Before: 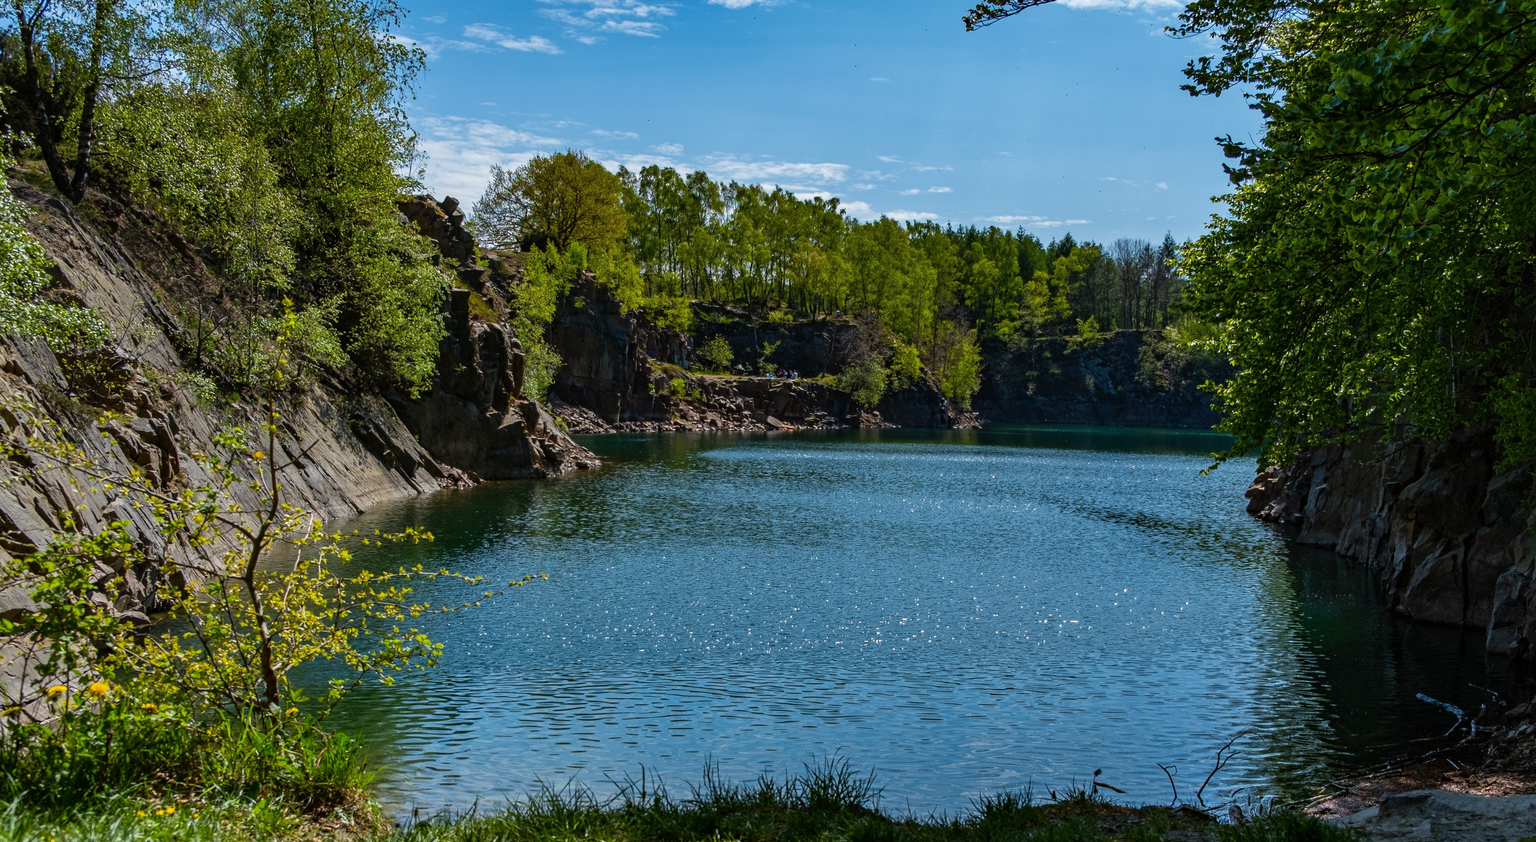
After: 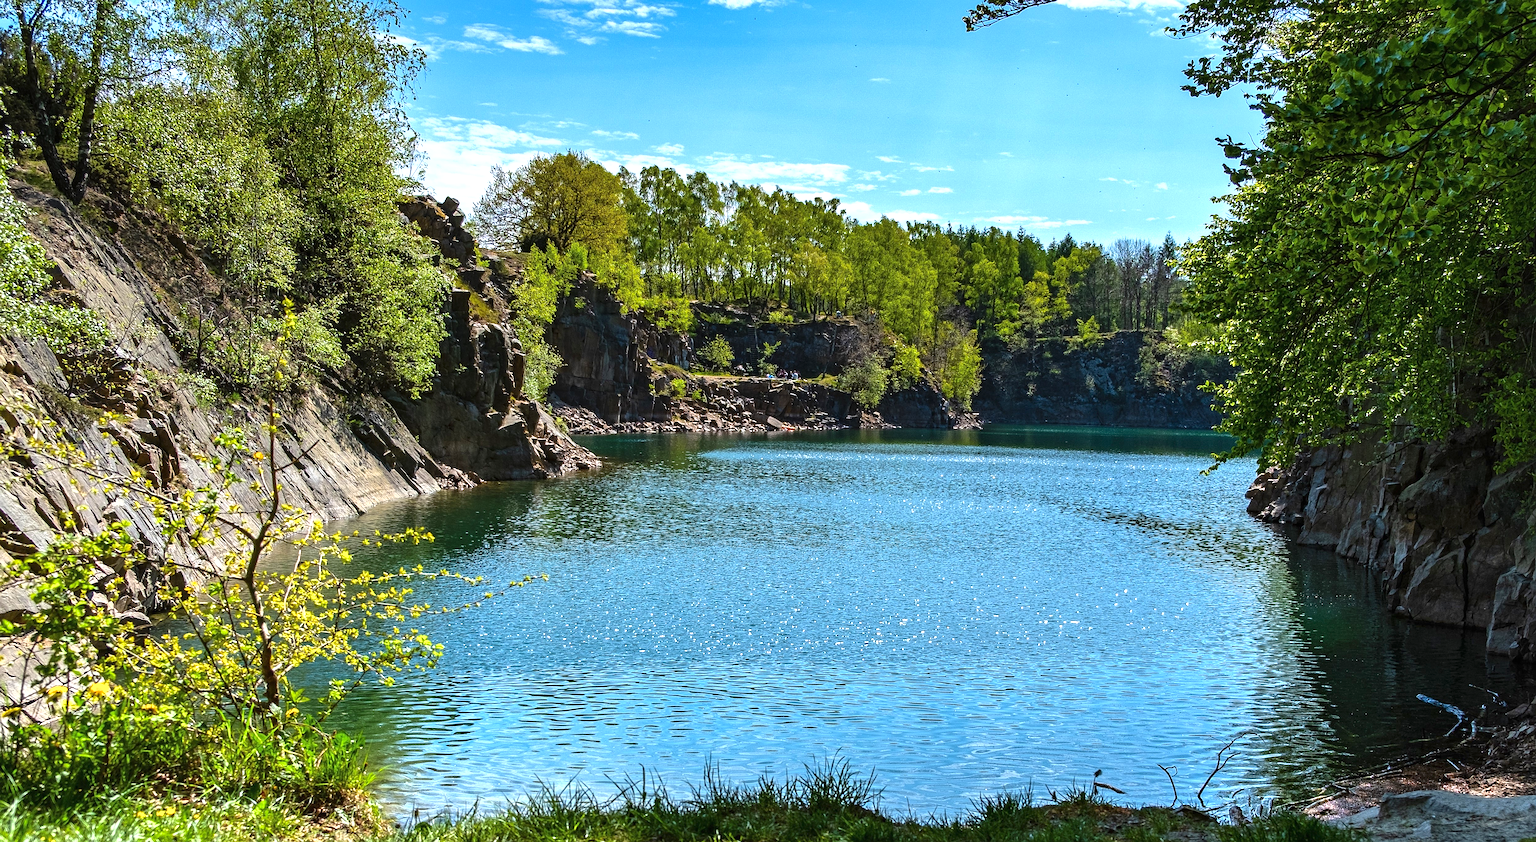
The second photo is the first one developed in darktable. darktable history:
graduated density: on, module defaults
exposure: black level correction 0, exposure 1.45 EV, compensate exposure bias true, compensate highlight preservation false
sharpen: on, module defaults
shadows and highlights: shadows 10, white point adjustment 1, highlights -40
white balance: red 1, blue 1
